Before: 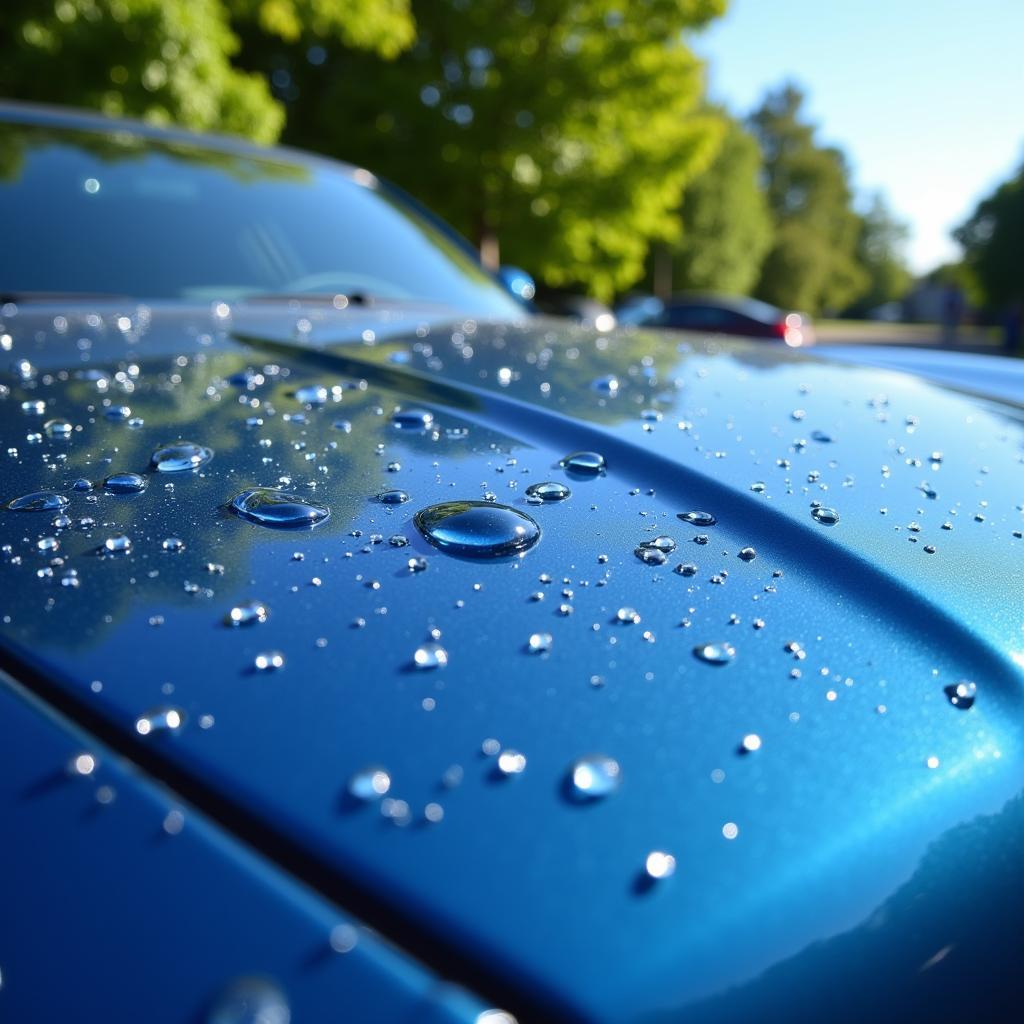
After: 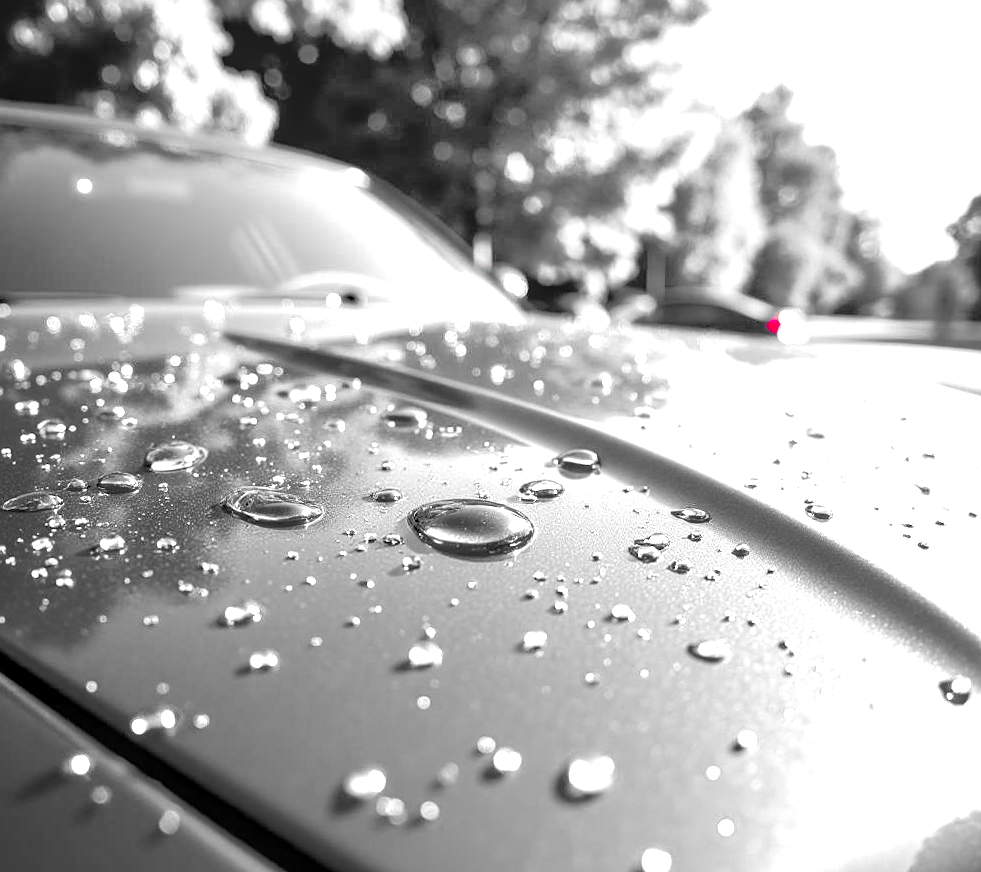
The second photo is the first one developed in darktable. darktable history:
color zones: curves: ch1 [(0, 0.831) (0.08, 0.771) (0.157, 0.268) (0.241, 0.207) (0.562, -0.005) (0.714, -0.013) (0.876, 0.01) (1, 0.831)], mix 100.19%
tone equalizer: -8 EV -1.82 EV, -7 EV -1.14 EV, -6 EV -1.63 EV, edges refinement/feathering 500, mask exposure compensation -1.57 EV, preserve details no
exposure: black level correction 0, exposure 1.532 EV, compensate highlight preservation false
local contrast: on, module defaults
sharpen: amount 0.201
crop and rotate: angle 0.295°, left 0.337%, right 3.343%, bottom 14.361%
